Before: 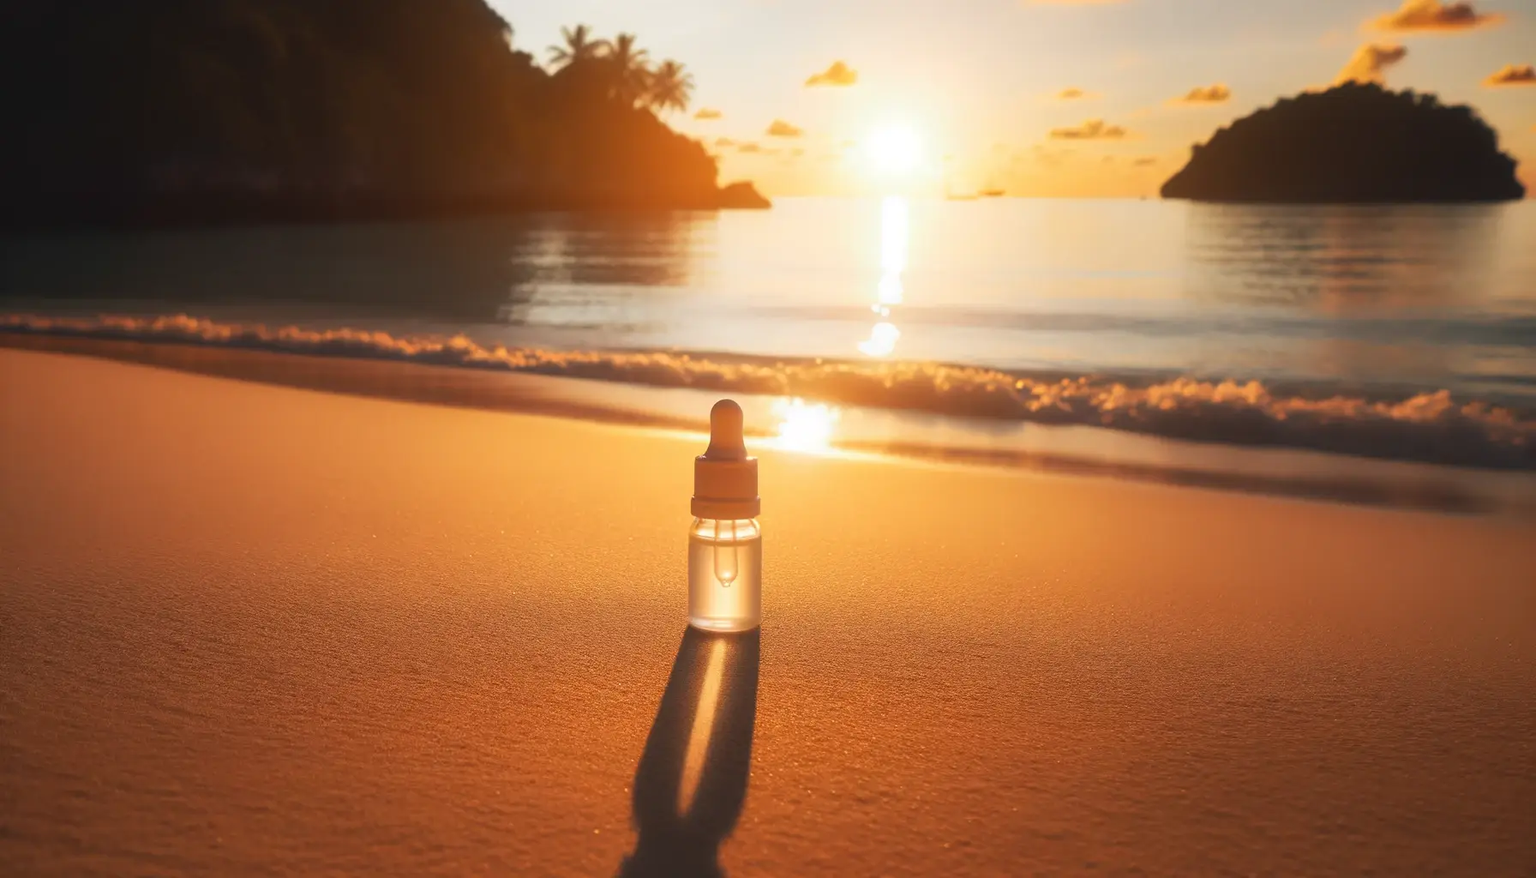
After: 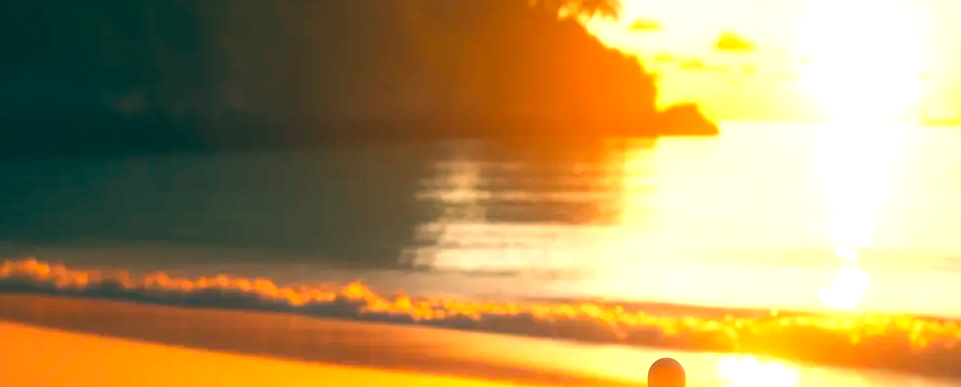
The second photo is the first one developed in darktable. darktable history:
crop: left 10.121%, top 10.631%, right 36.218%, bottom 51.526%
exposure: black level correction 0, exposure 0.9 EV, compensate highlight preservation false
color balance rgb: perceptual saturation grading › global saturation 20%, global vibrance 20%
color balance: lift [1.005, 0.99, 1.007, 1.01], gamma [1, 0.979, 1.011, 1.021], gain [0.923, 1.098, 1.025, 0.902], input saturation 90.45%, contrast 7.73%, output saturation 105.91%
